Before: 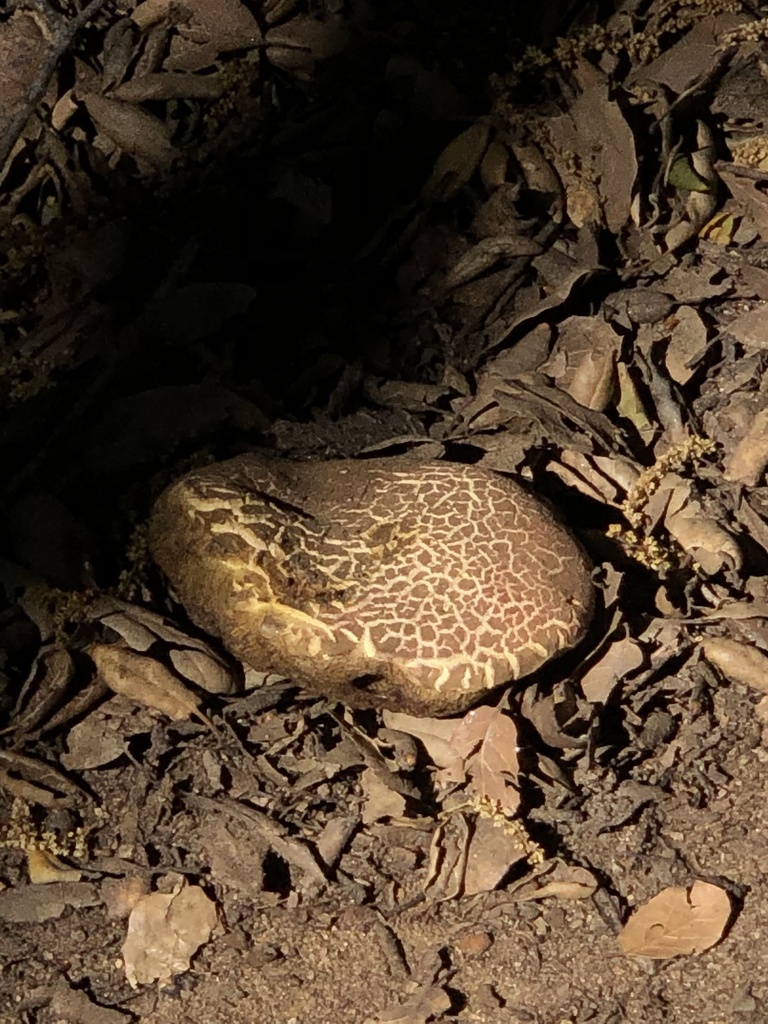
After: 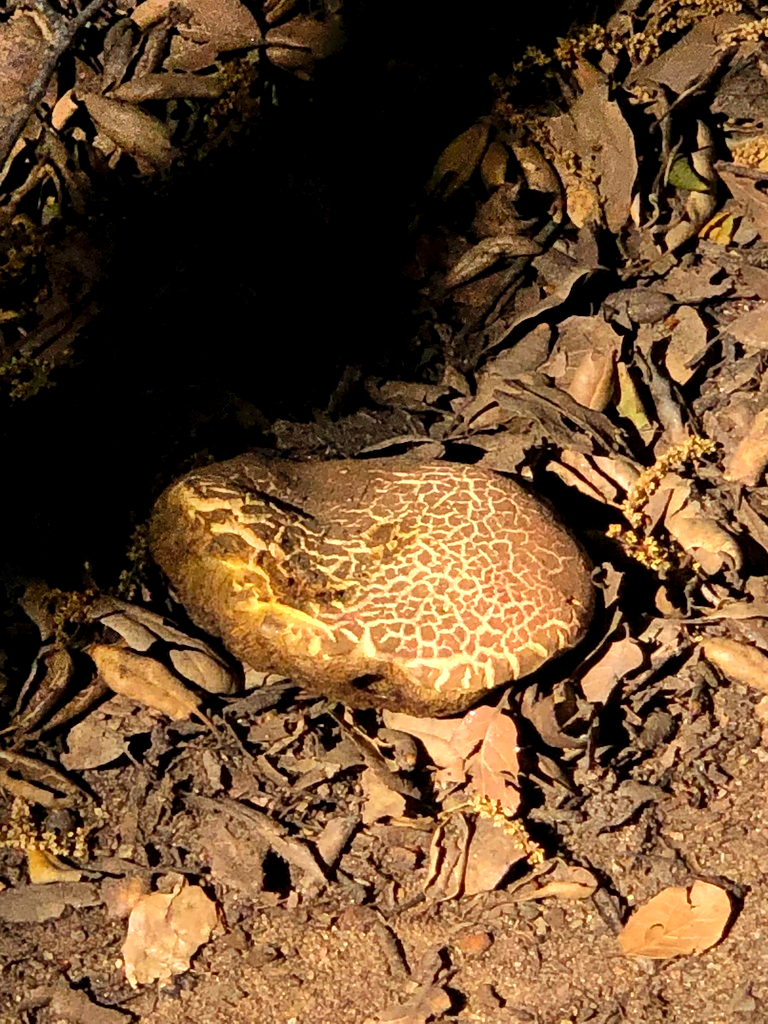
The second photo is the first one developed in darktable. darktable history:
exposure: black level correction 0.042, exposure 0.263 EV
shadows and highlights: white point adjustment -0.46, soften with gaussian
contrast brightness saturation: contrast 0.01, brightness 0.05, saturation 0.14
